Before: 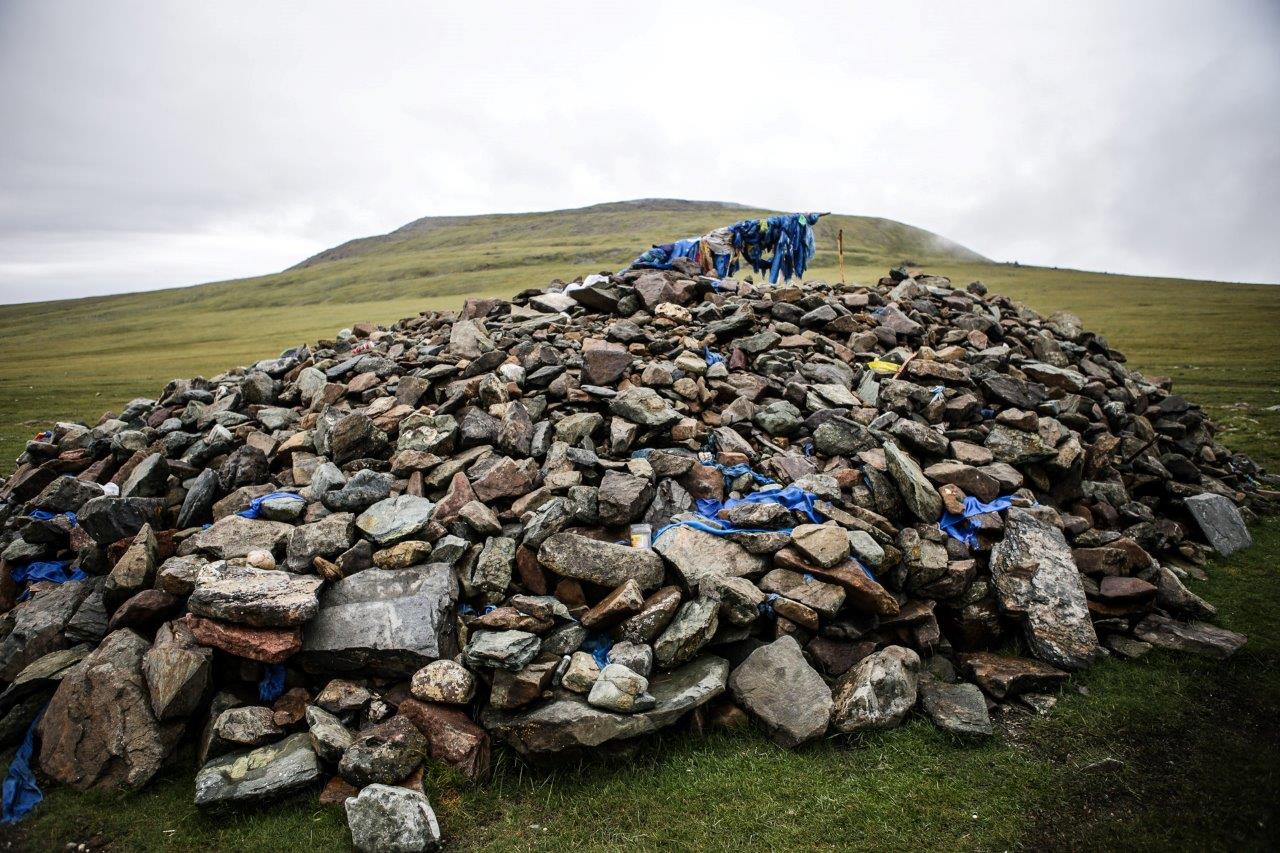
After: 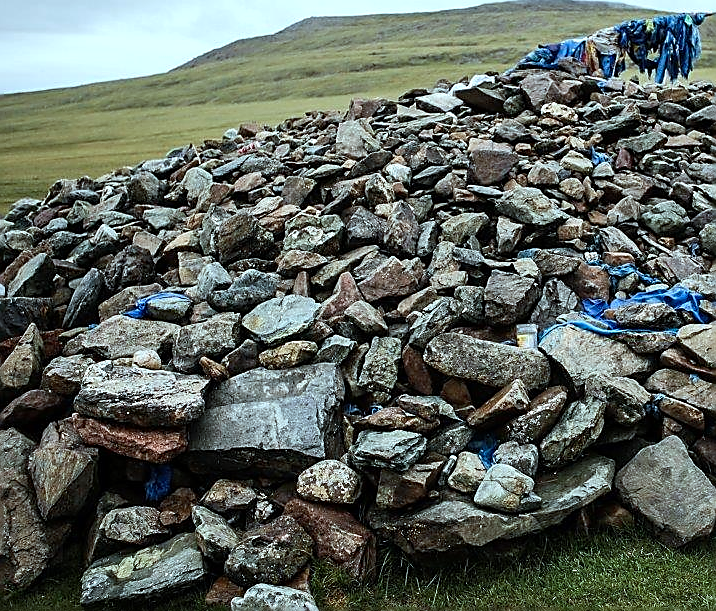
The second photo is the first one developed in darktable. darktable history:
crop: left 8.941%, top 23.512%, right 35.091%, bottom 4.756%
color correction: highlights a* -10.06, highlights b* -10.21
sharpen: radius 1.419, amount 1.254, threshold 0.817
